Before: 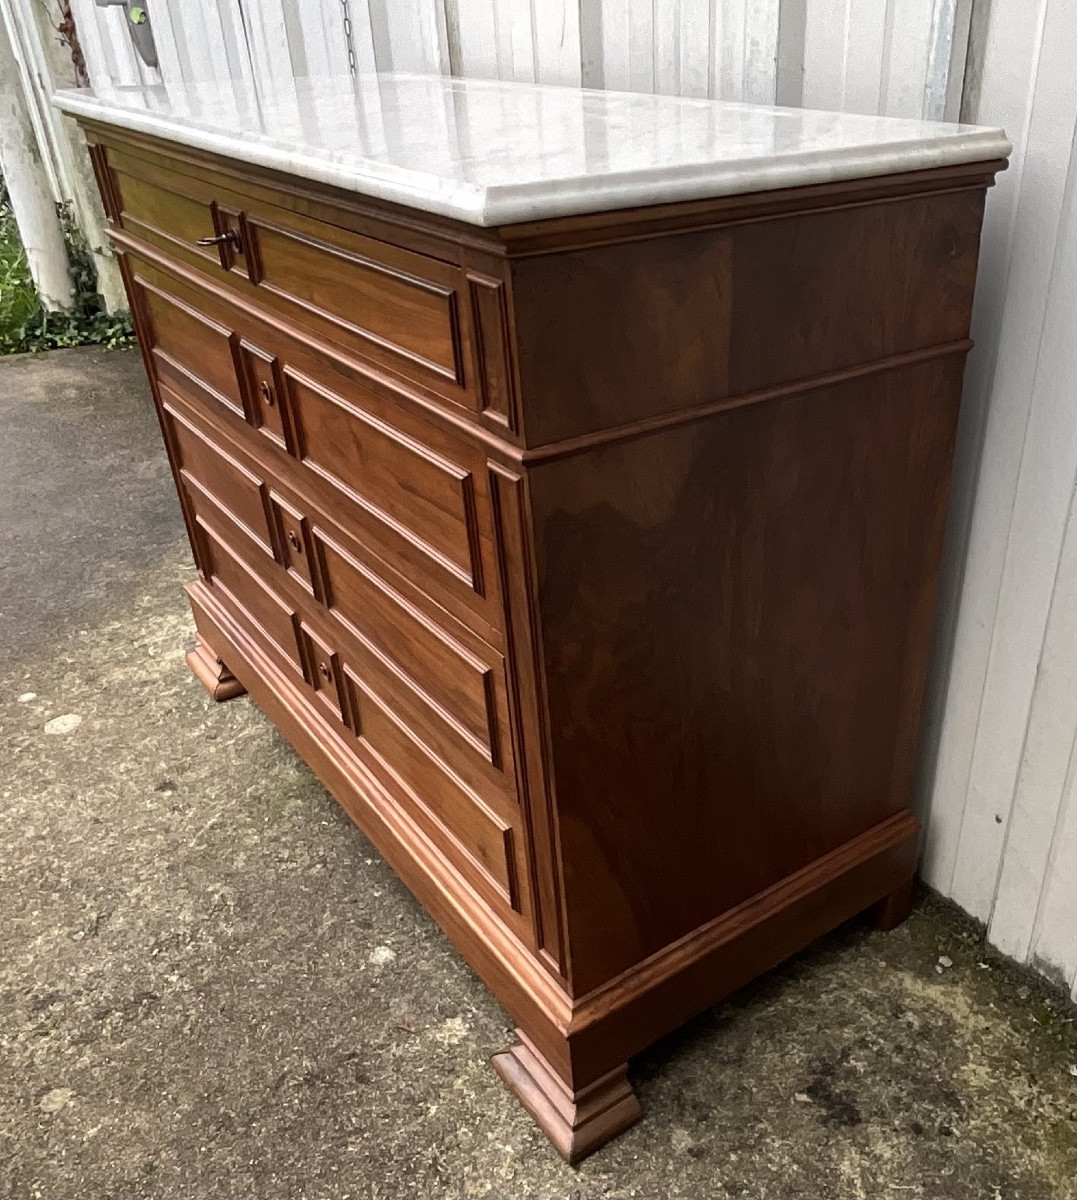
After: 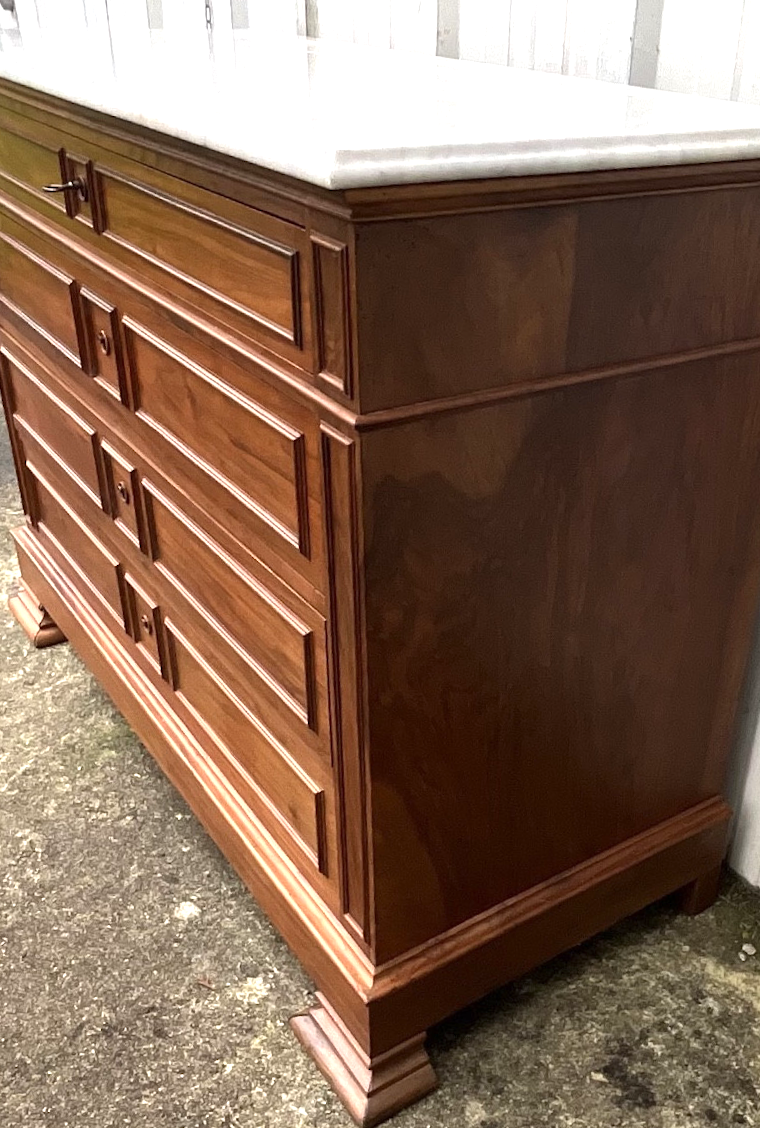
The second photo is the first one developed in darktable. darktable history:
exposure: exposure 0.651 EV, compensate highlight preservation false
crop and rotate: angle -3.3°, left 14.15%, top 0.017%, right 10.872%, bottom 0.051%
